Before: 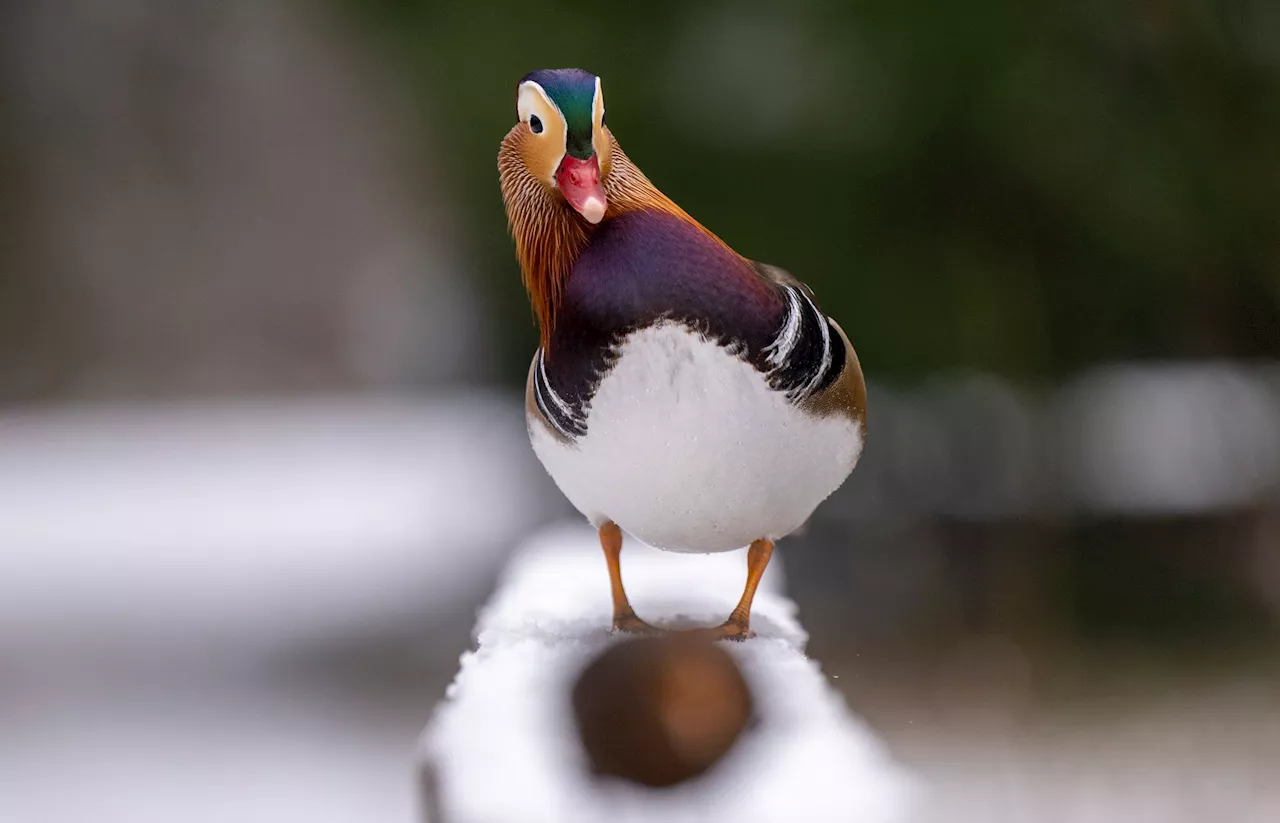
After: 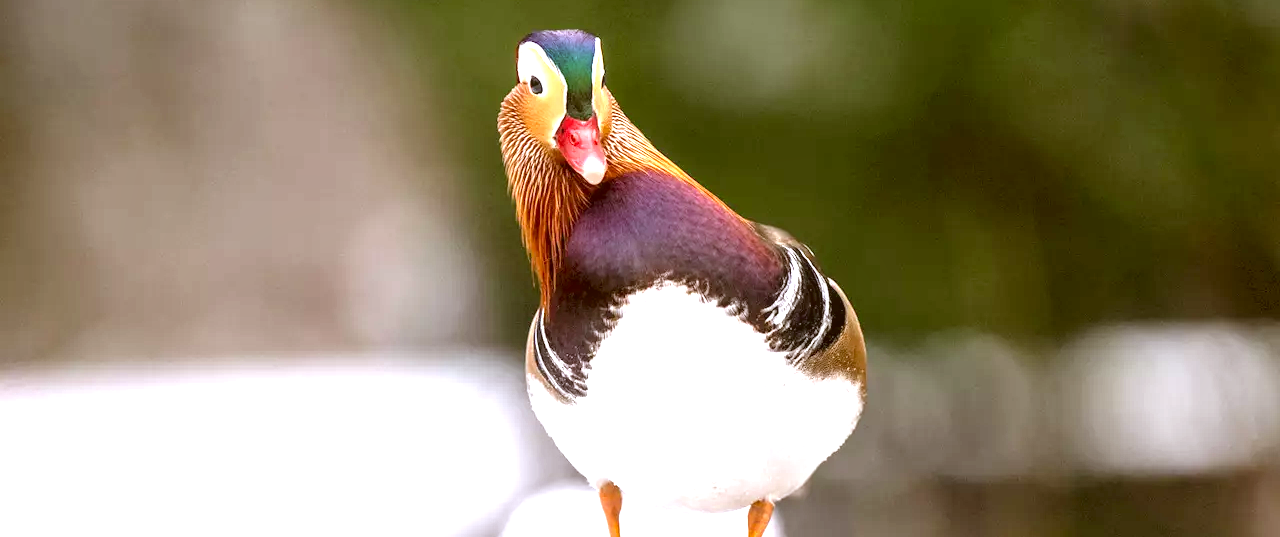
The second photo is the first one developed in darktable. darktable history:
exposure: black level correction 0, exposure 1.511 EV, compensate highlight preservation false
crop and rotate: top 4.791%, bottom 29.944%
color correction: highlights a* -0.493, highlights b* 0.161, shadows a* 4.81, shadows b* 20.45
local contrast: detail 130%
